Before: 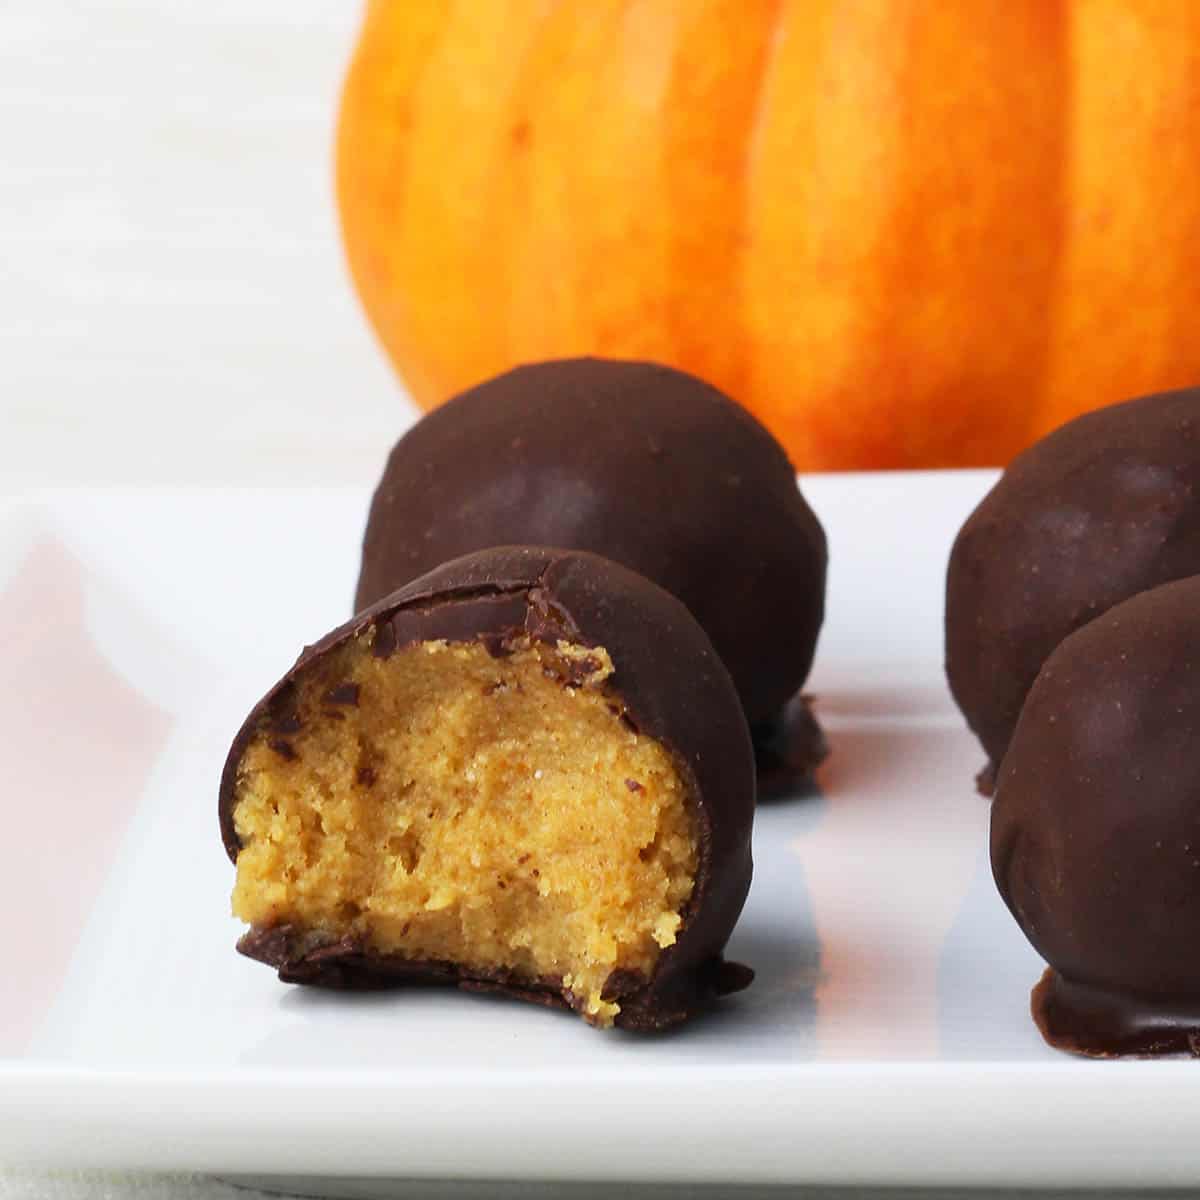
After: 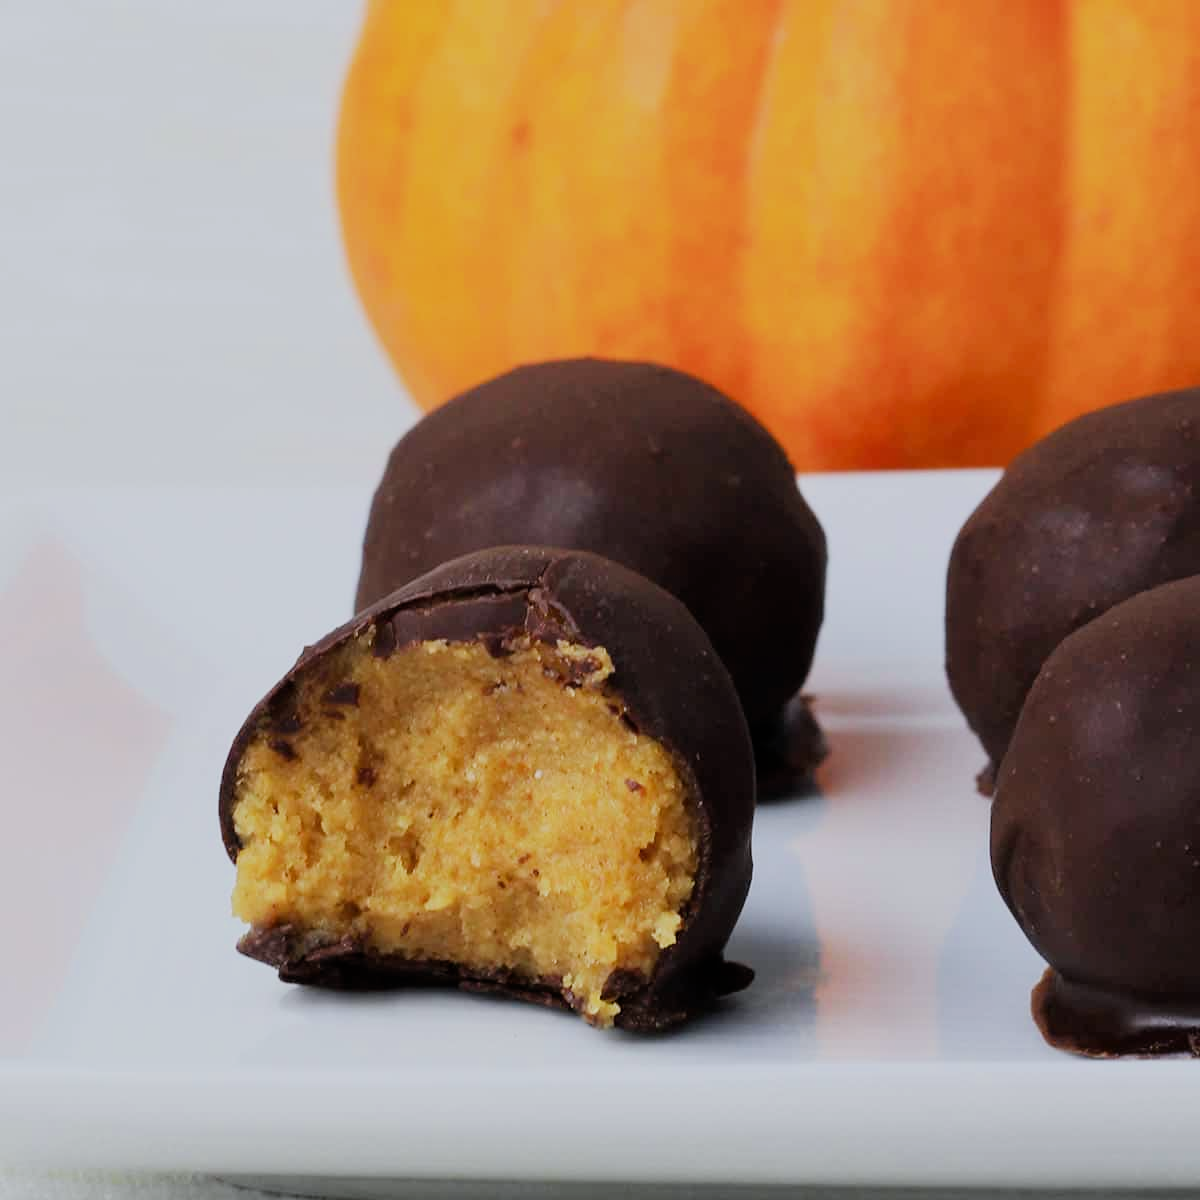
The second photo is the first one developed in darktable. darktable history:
white balance: red 0.976, blue 1.04
tone equalizer: on, module defaults
filmic rgb: black relative exposure -7.65 EV, white relative exposure 4.56 EV, hardness 3.61
